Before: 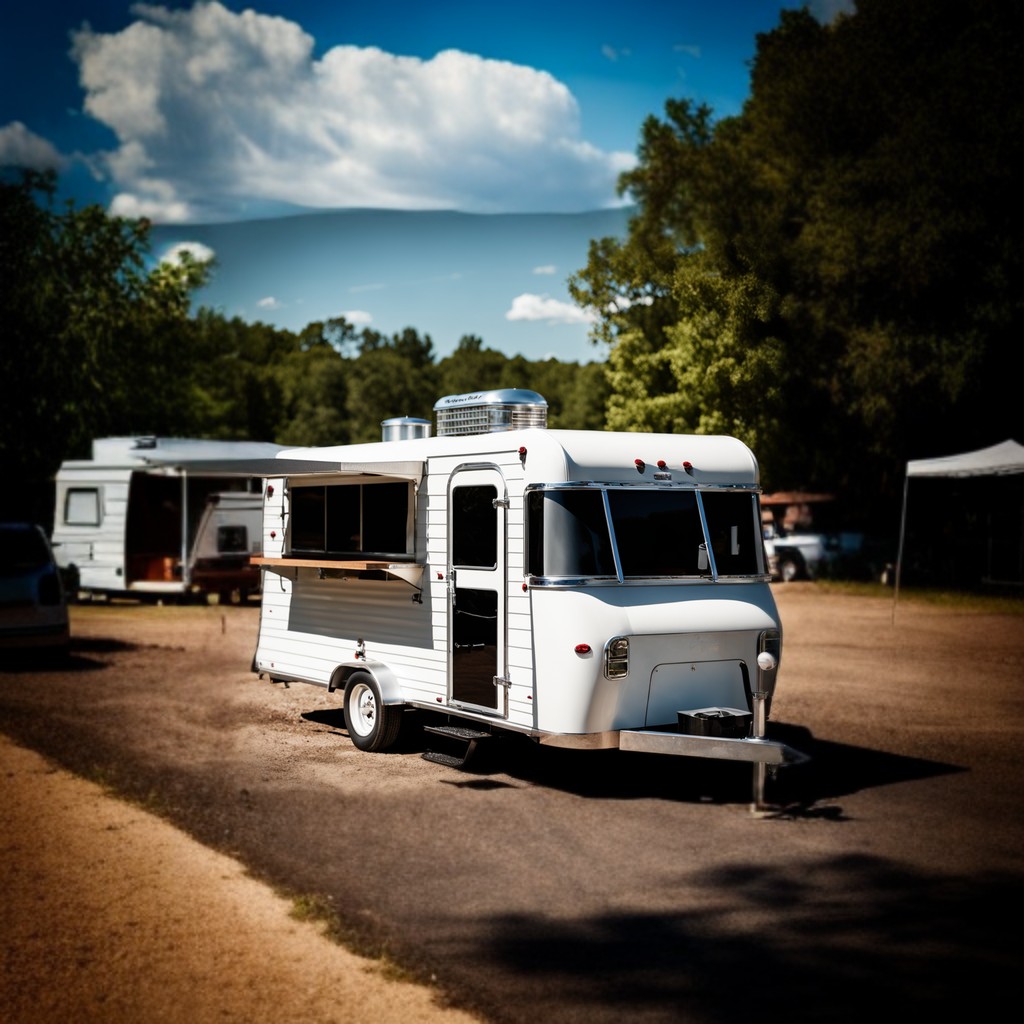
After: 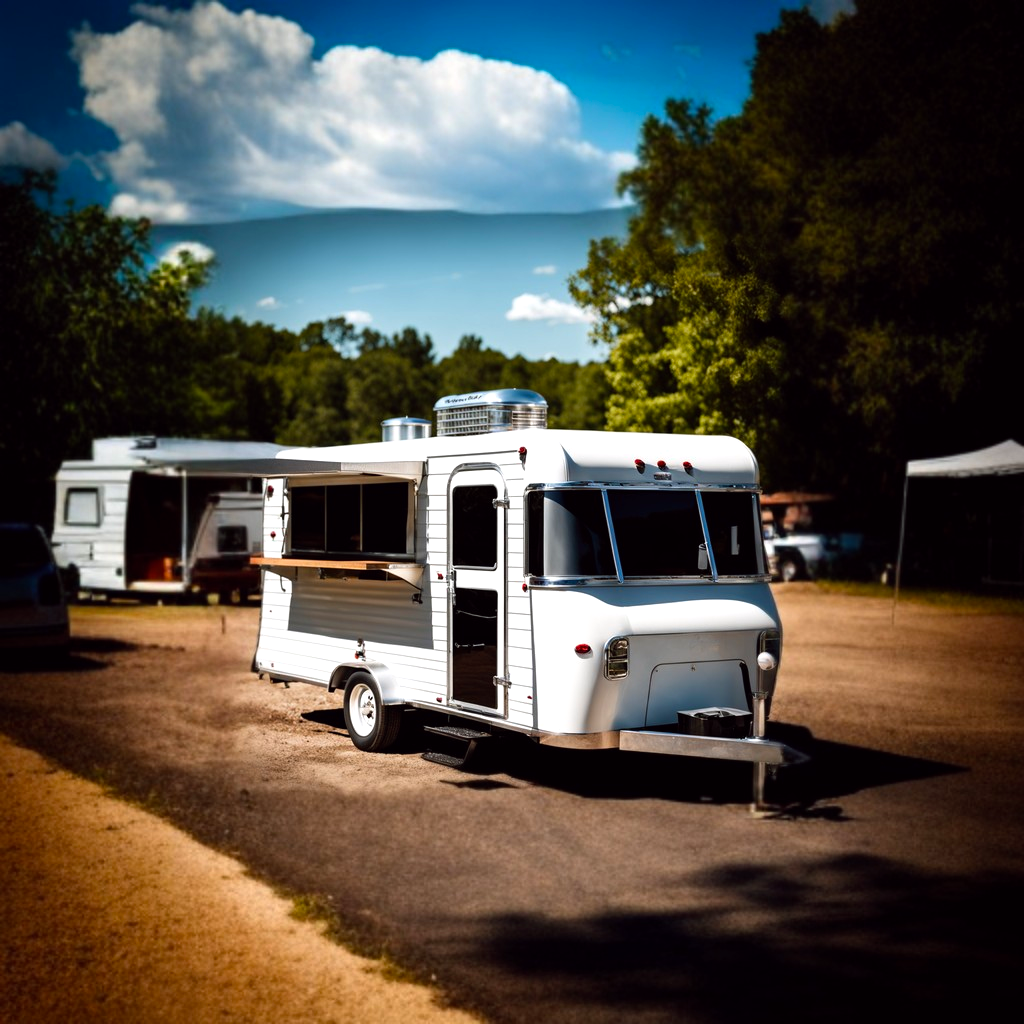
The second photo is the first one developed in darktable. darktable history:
tone equalizer: on, module defaults
color balance: lift [1, 1.001, 0.999, 1.001], gamma [1, 1.004, 1.007, 0.993], gain [1, 0.991, 0.987, 1.013], contrast 7.5%, contrast fulcrum 10%, output saturation 115%
